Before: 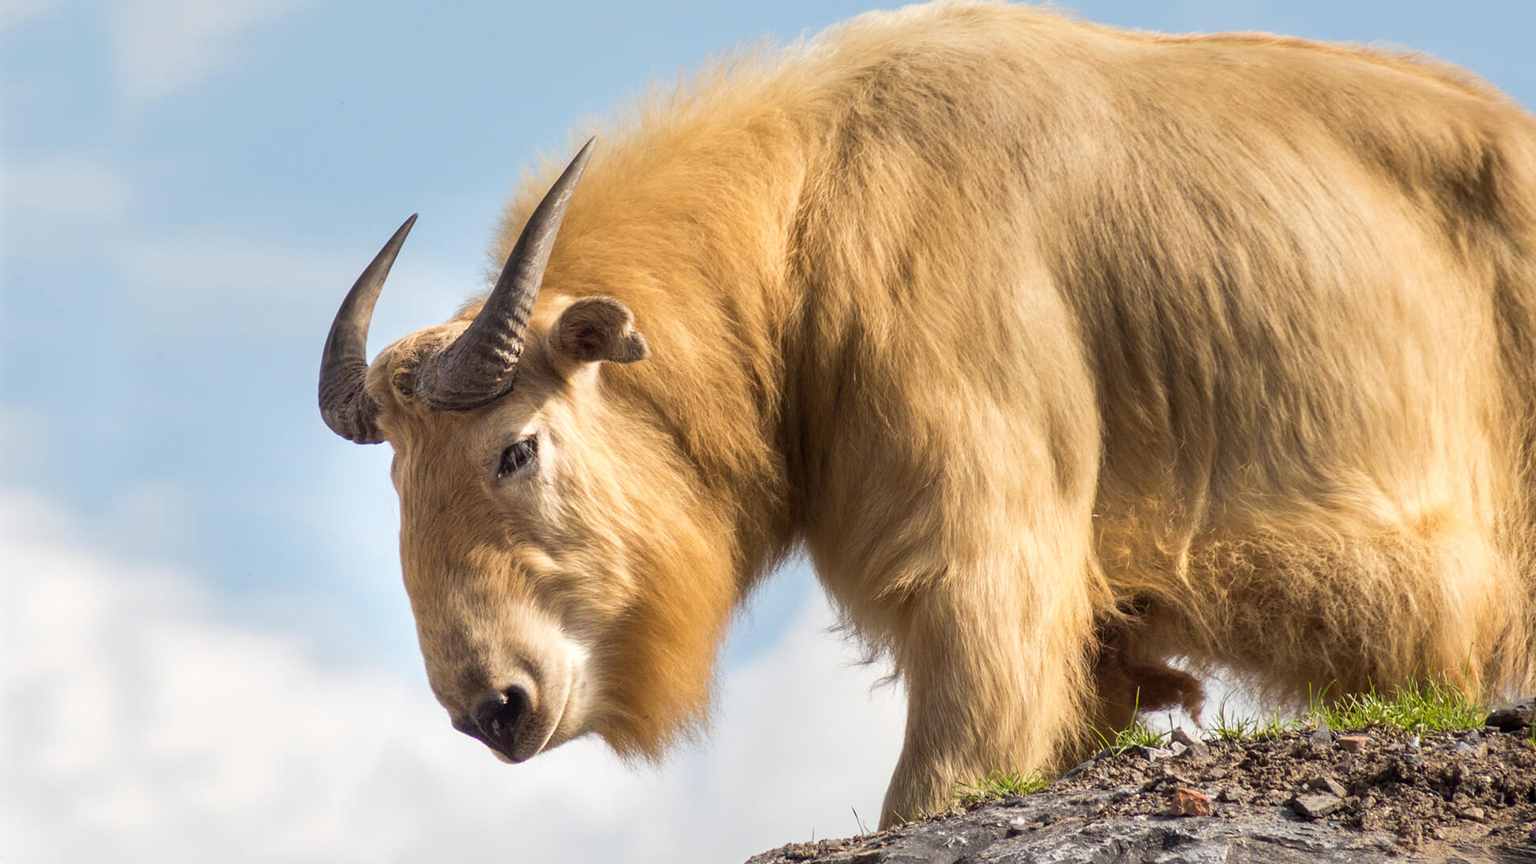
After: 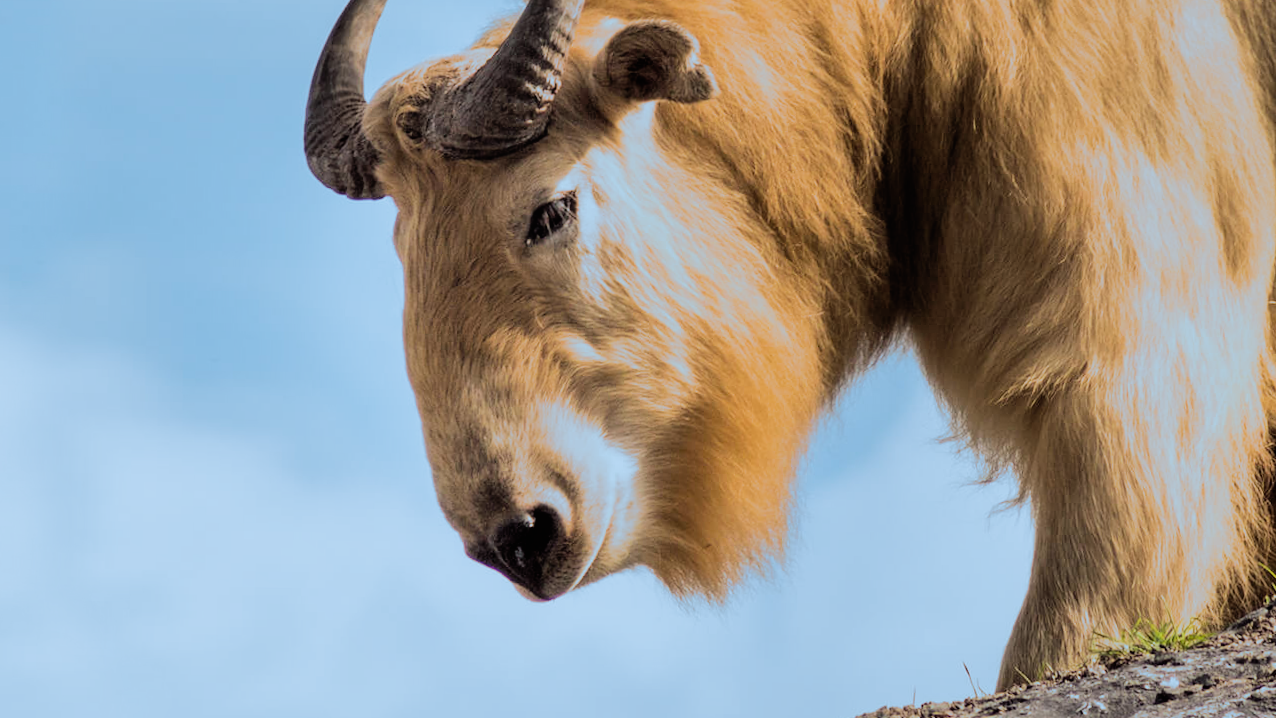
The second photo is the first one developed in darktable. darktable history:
filmic rgb: black relative exposure -5 EV, hardness 2.88, contrast 1.2
local contrast: mode bilateral grid, contrast 100, coarseness 100, detail 91%, midtone range 0.2
crop and rotate: angle -0.82°, left 3.85%, top 31.828%, right 27.992%
split-toning: shadows › hue 351.18°, shadows › saturation 0.86, highlights › hue 218.82°, highlights › saturation 0.73, balance -19.167
